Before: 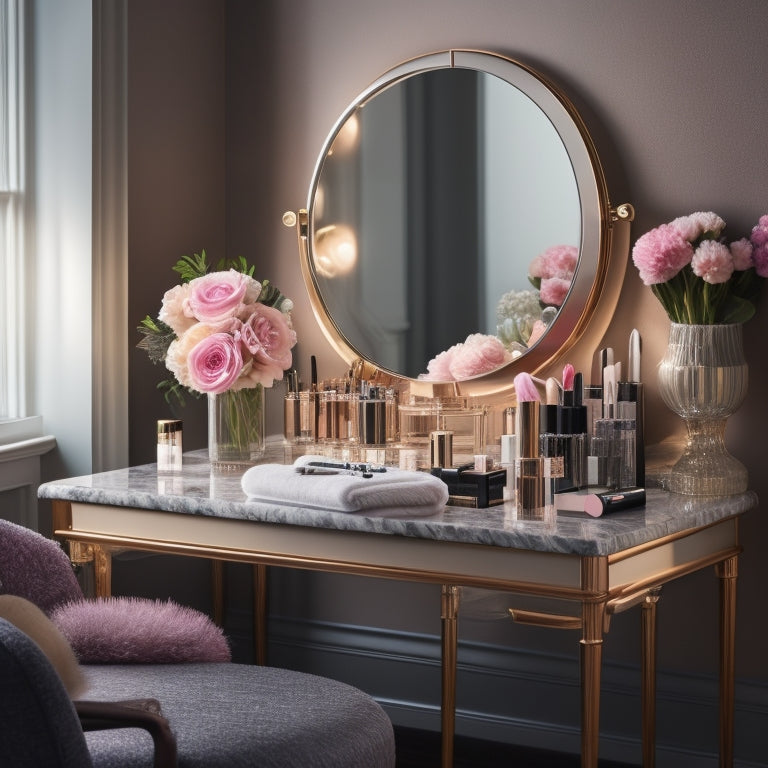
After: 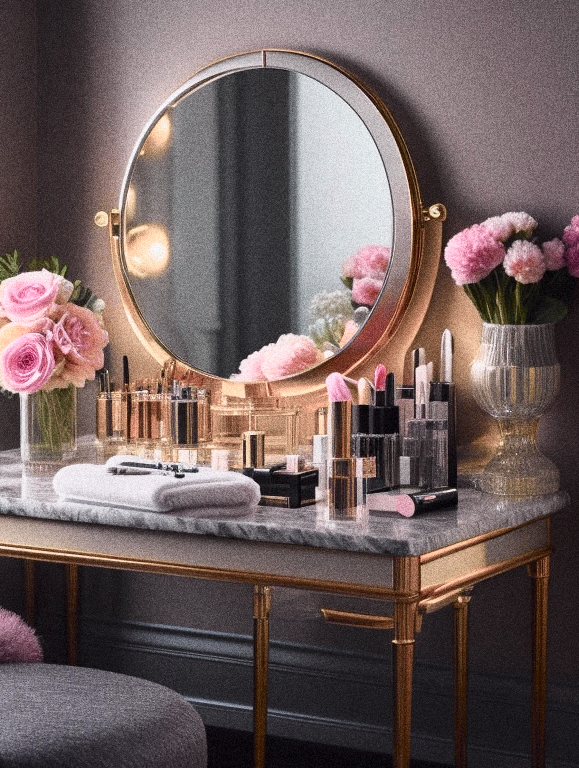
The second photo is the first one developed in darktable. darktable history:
color zones: curves: ch0 [(0, 0.5) (0.143, 0.5) (0.286, 0.456) (0.429, 0.5) (0.571, 0.5) (0.714, 0.5) (0.857, 0.5) (1, 0.5)]; ch1 [(0, 0.5) (0.143, 0.5) (0.286, 0.422) (0.429, 0.5) (0.571, 0.5) (0.714, 0.5) (0.857, 0.5) (1, 0.5)]
crop and rotate: left 24.6%
tone curve: curves: ch0 [(0, 0) (0.105, 0.08) (0.195, 0.18) (0.283, 0.288) (0.384, 0.419) (0.485, 0.531) (0.638, 0.69) (0.795, 0.879) (1, 0.977)]; ch1 [(0, 0) (0.161, 0.092) (0.35, 0.33) (0.379, 0.401) (0.456, 0.469) (0.498, 0.503) (0.531, 0.537) (0.596, 0.621) (0.635, 0.655) (1, 1)]; ch2 [(0, 0) (0.371, 0.362) (0.437, 0.437) (0.483, 0.484) (0.53, 0.515) (0.56, 0.58) (0.622, 0.606) (1, 1)], color space Lab, independent channels, preserve colors none
grain: coarseness 14.49 ISO, strength 48.04%, mid-tones bias 35%
